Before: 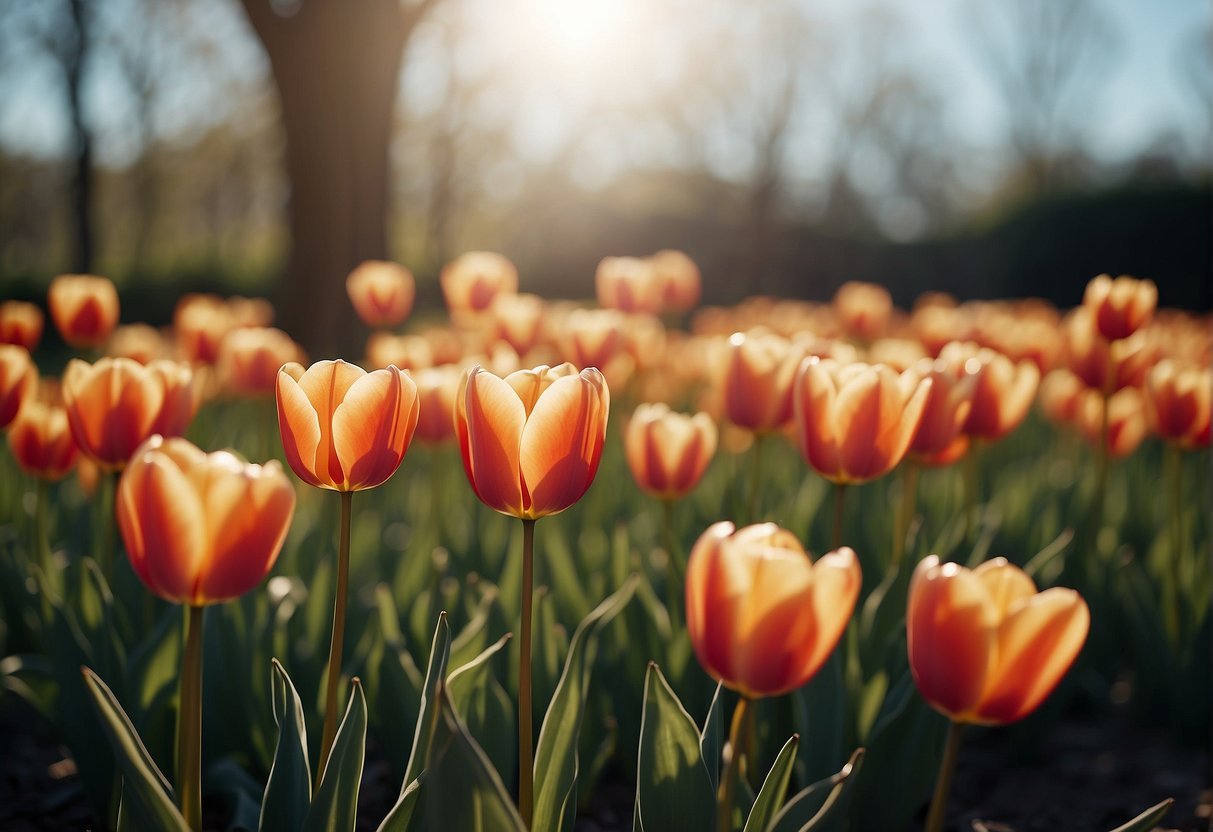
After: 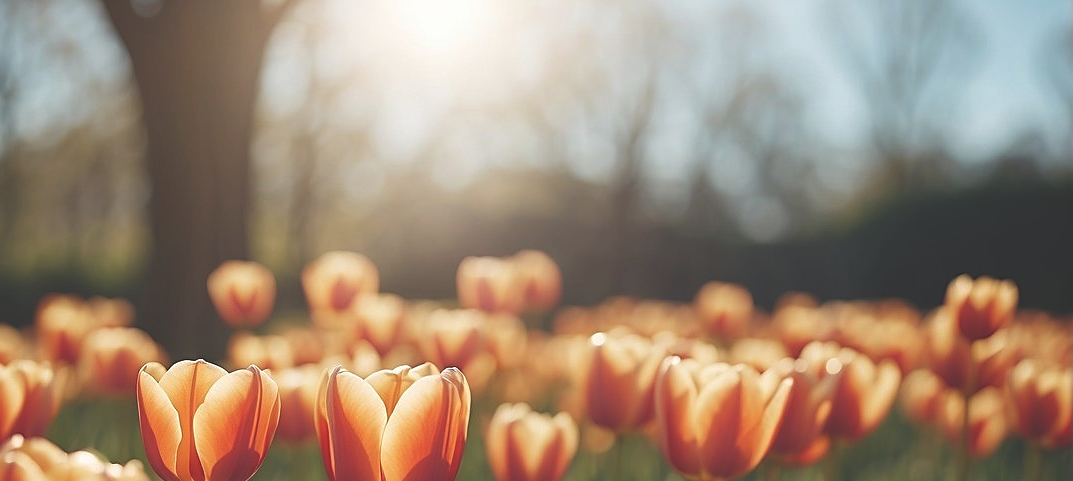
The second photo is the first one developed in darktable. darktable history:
sharpen: on, module defaults
crop and rotate: left 11.54%, bottom 42.124%
tone equalizer: on, module defaults
exposure: black level correction -0.03, compensate exposure bias true, compensate highlight preservation false
